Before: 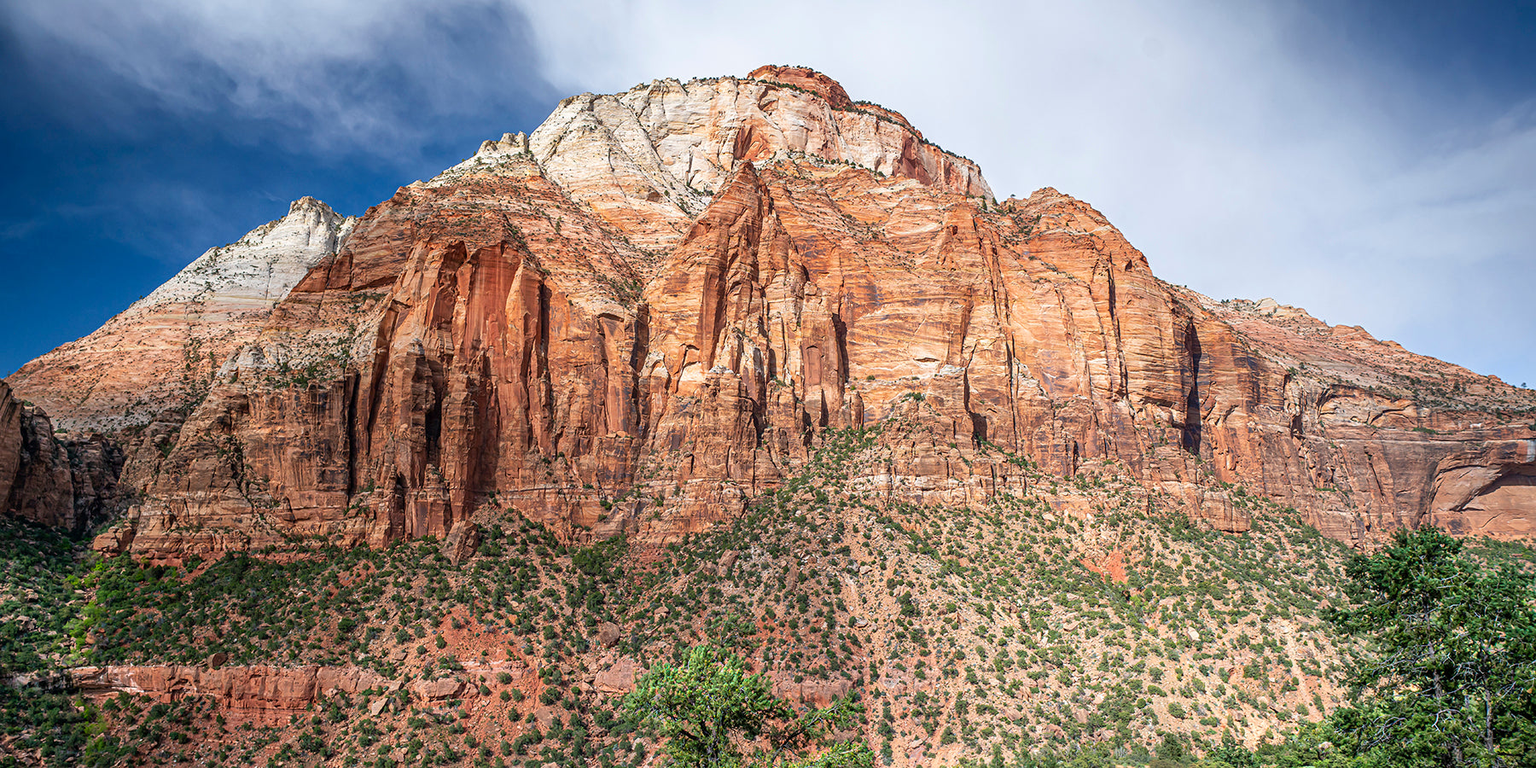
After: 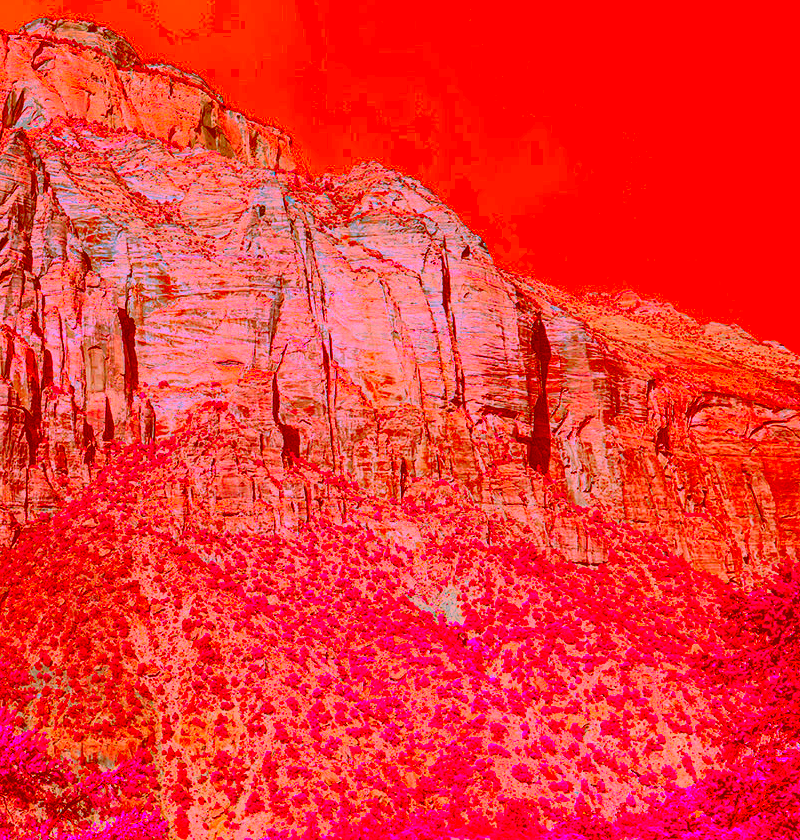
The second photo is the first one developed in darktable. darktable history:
color correction: highlights a* -39.68, highlights b* -40, shadows a* -40, shadows b* -40, saturation -3
haze removal: strength 0.02, distance 0.25, compatibility mode true, adaptive false
crop: left 47.628%, top 6.643%, right 7.874%
